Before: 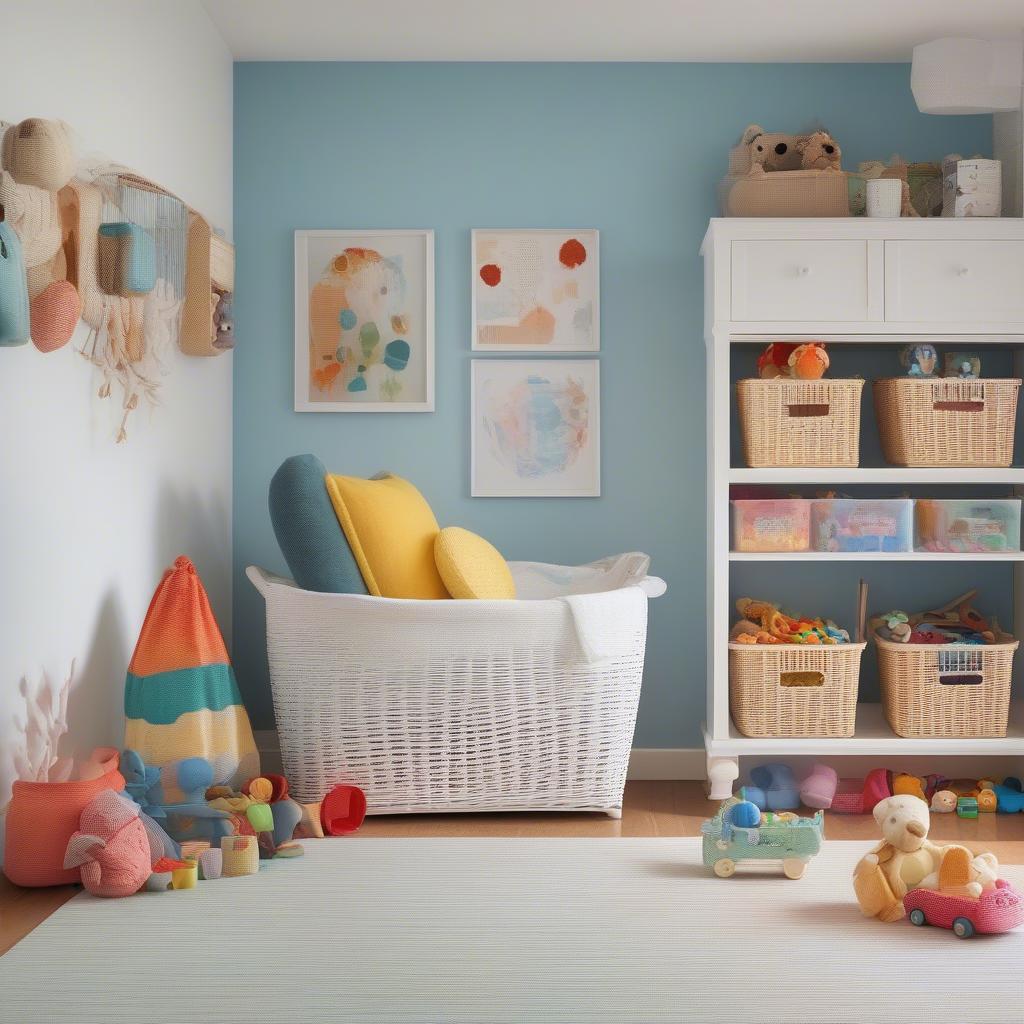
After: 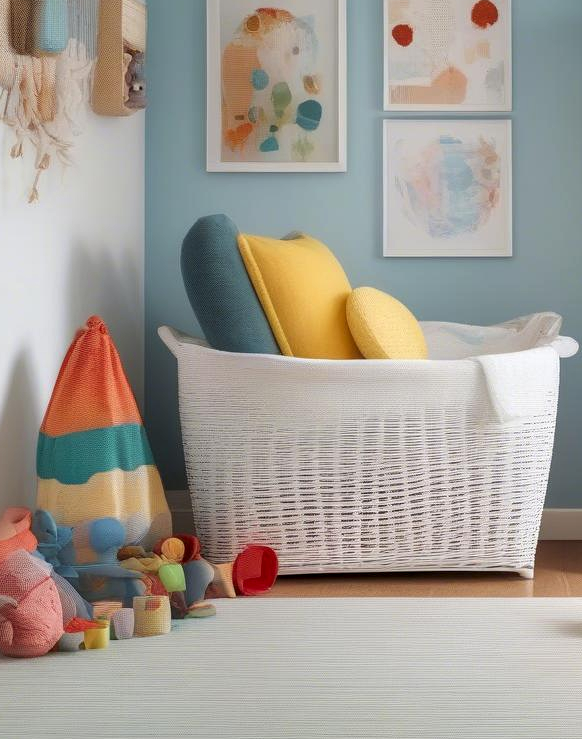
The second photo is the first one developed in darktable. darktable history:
tone equalizer: on, module defaults
local contrast: shadows 92%, midtone range 0.495
crop: left 8.681%, top 23.455%, right 34.477%, bottom 4.287%
